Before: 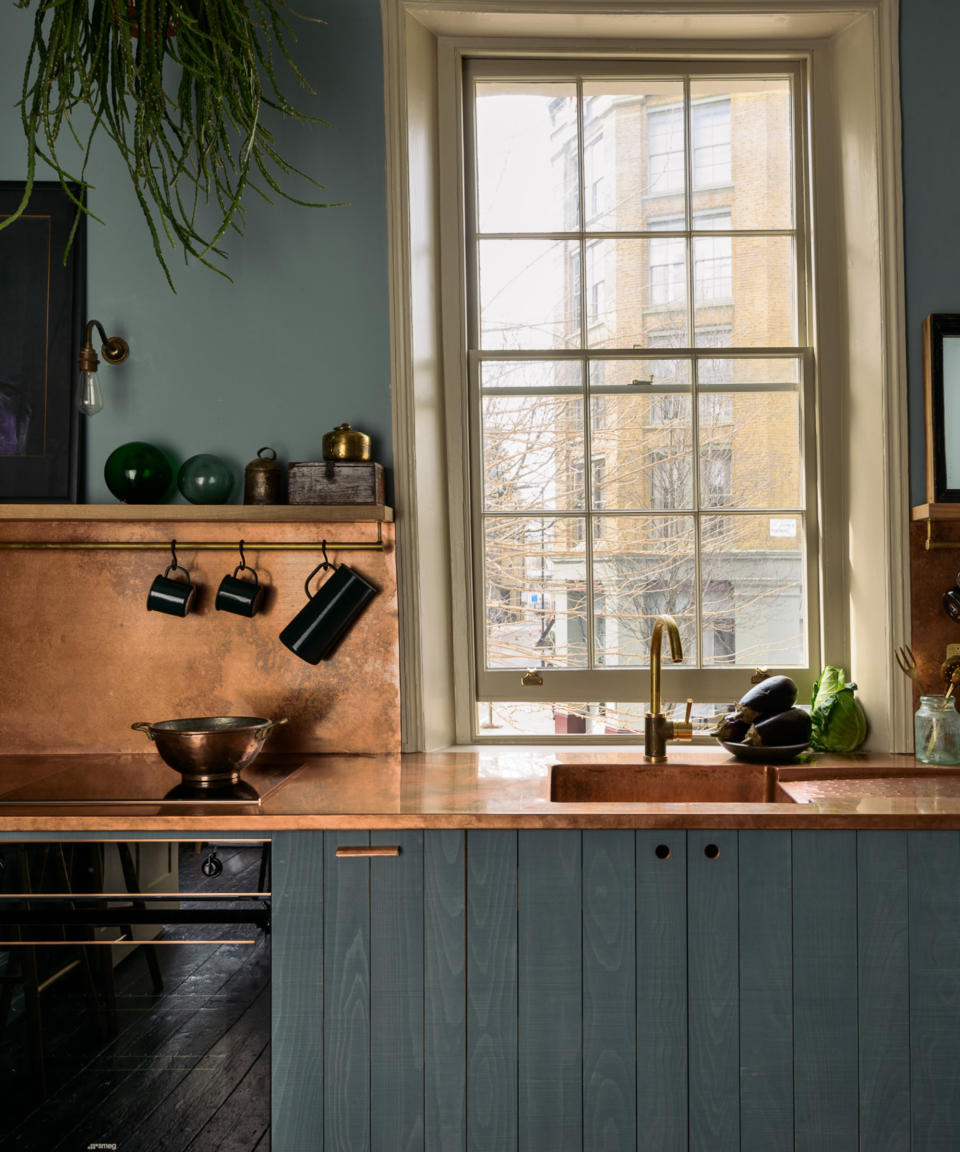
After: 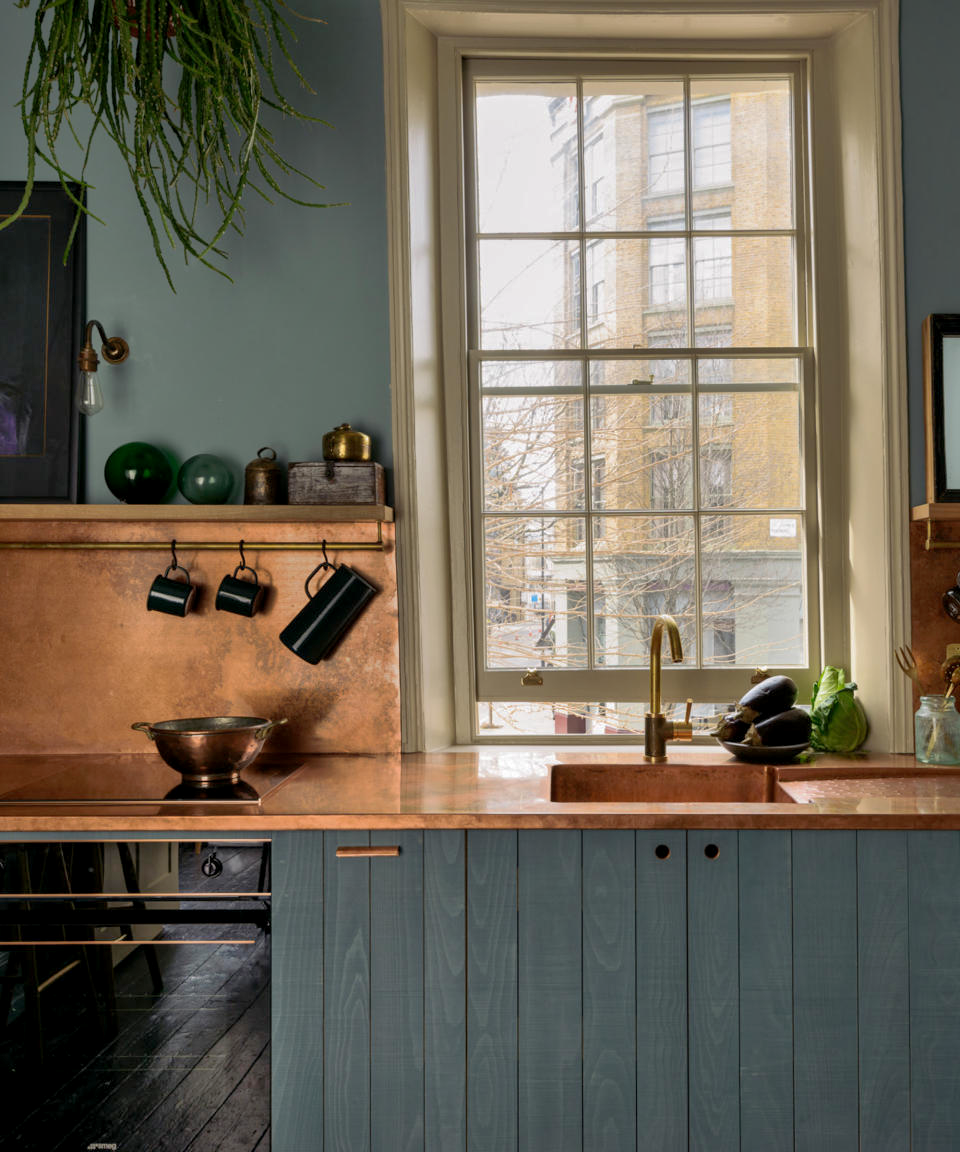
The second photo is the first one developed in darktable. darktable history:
shadows and highlights: on, module defaults
exposure: black level correction 0.001, compensate exposure bias true, compensate highlight preservation false
